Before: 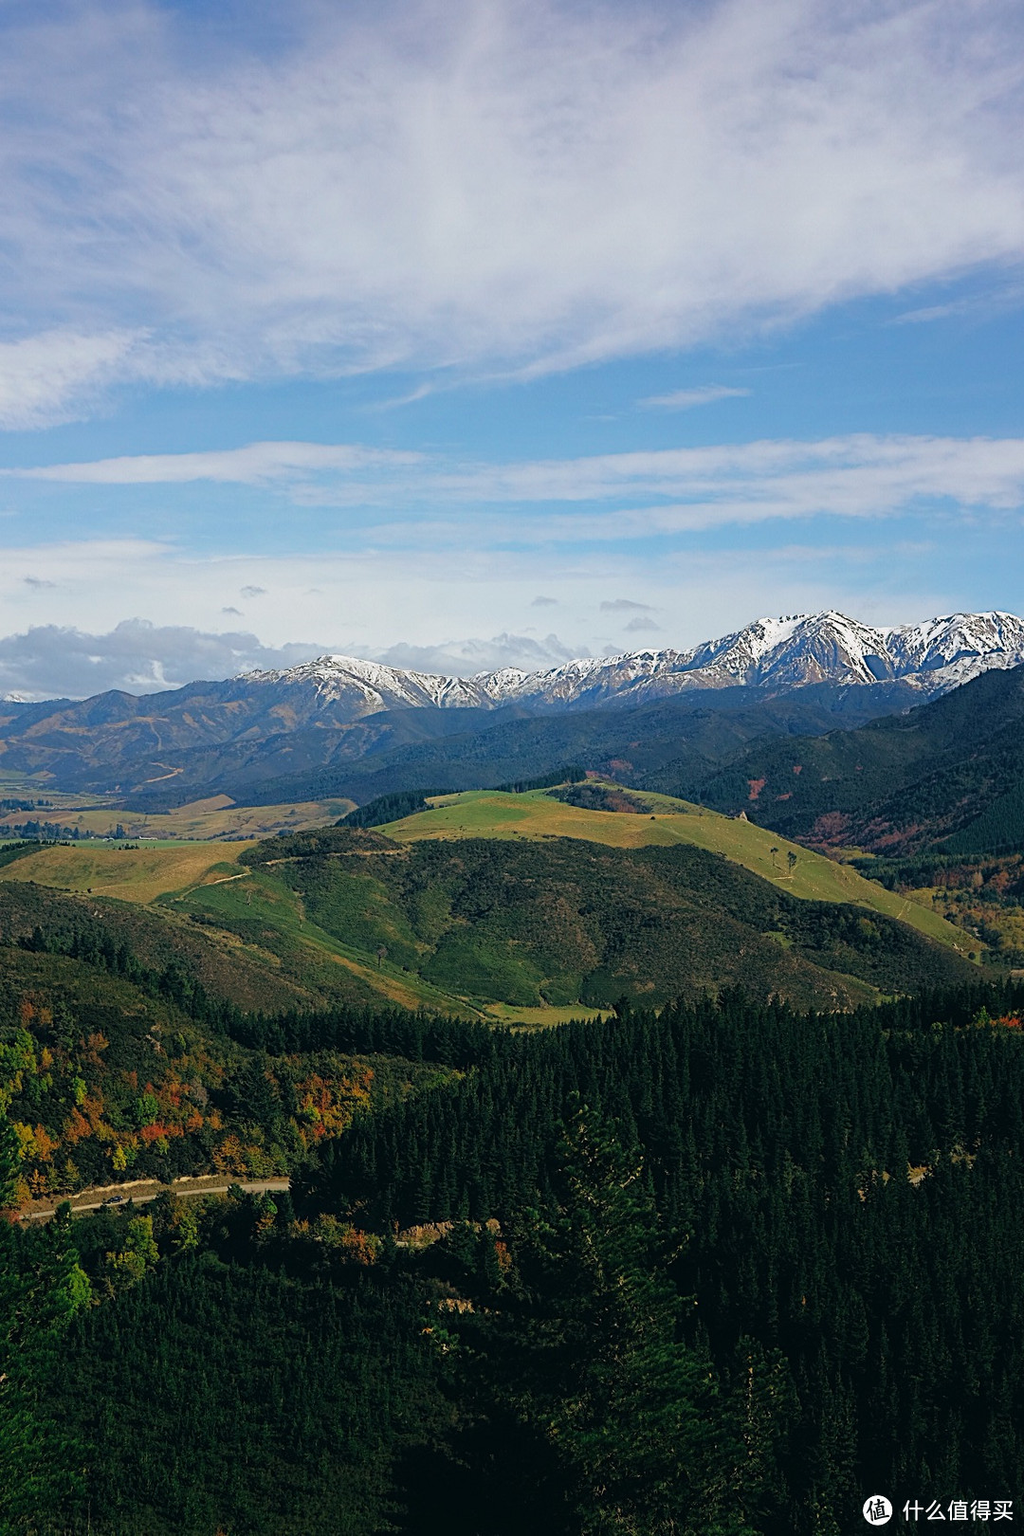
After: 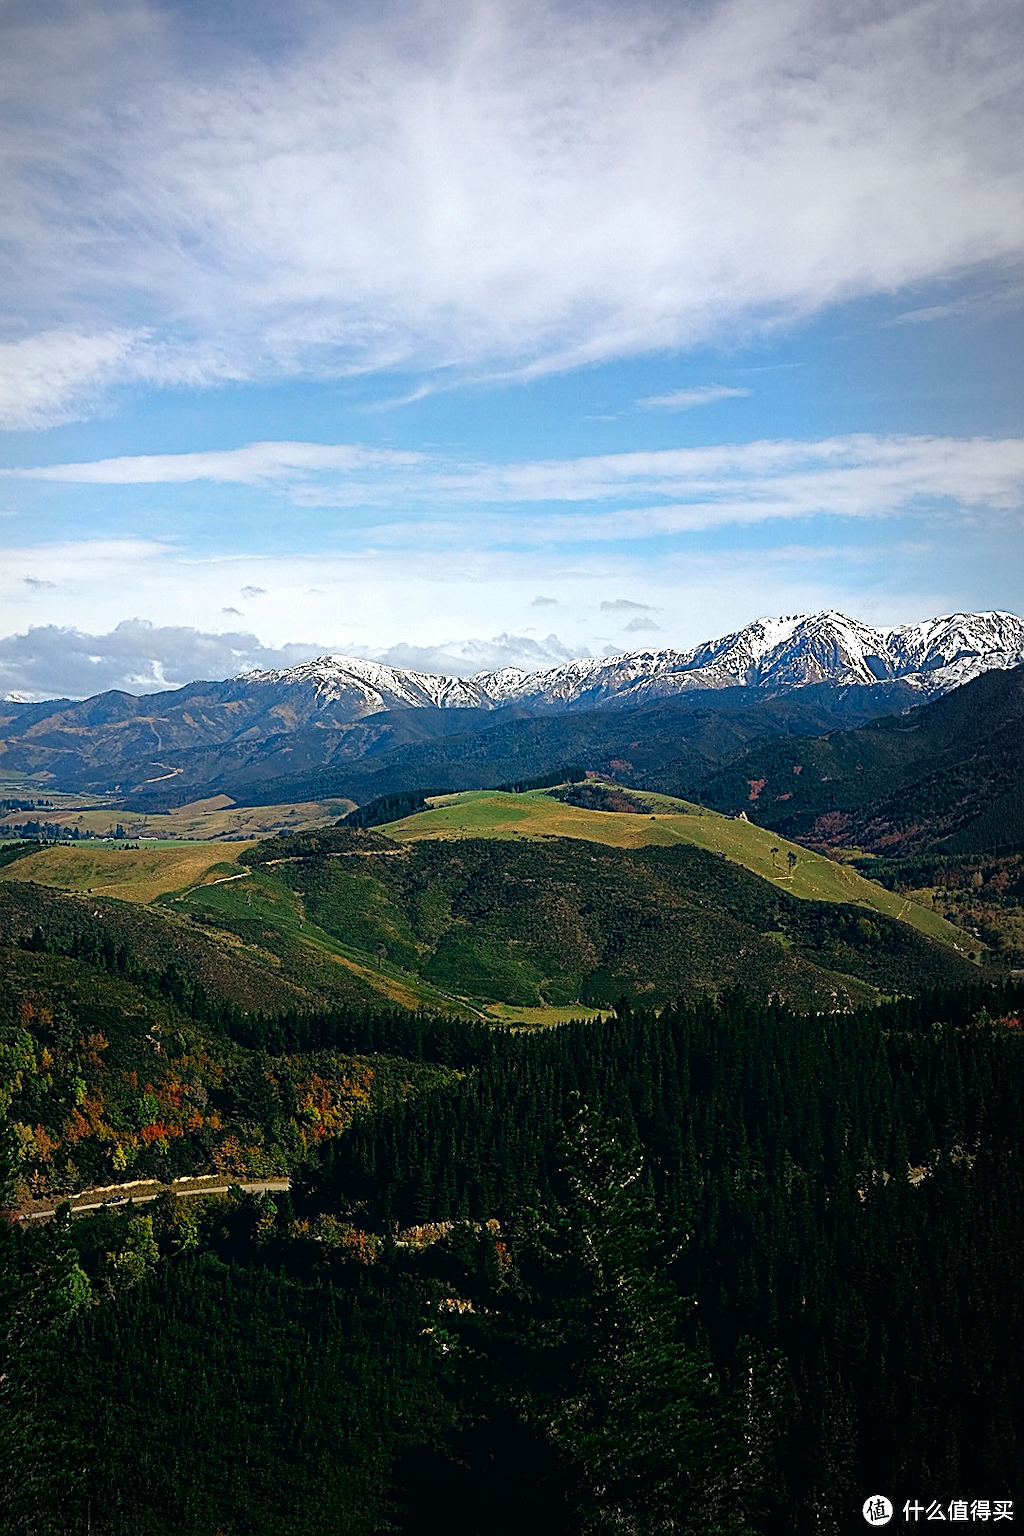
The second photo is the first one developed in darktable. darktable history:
sharpen: on, module defaults
exposure: black level correction 0.001, exposure 0.5 EV, compensate exposure bias true, compensate highlight preservation false
tone curve: curves: ch0 [(0, 0) (0.153, 0.06) (1, 1)], color space Lab, independent channels, preserve colors none
vignetting: brightness -0.348, center (-0.119, -0.006), automatic ratio true
